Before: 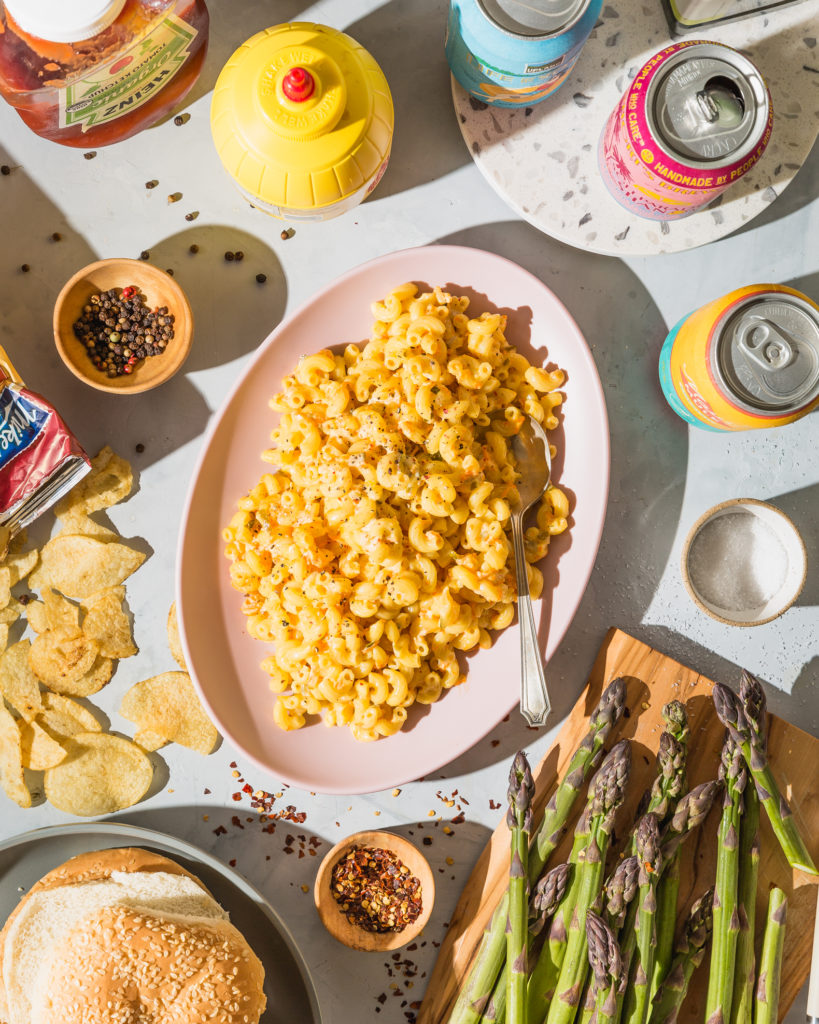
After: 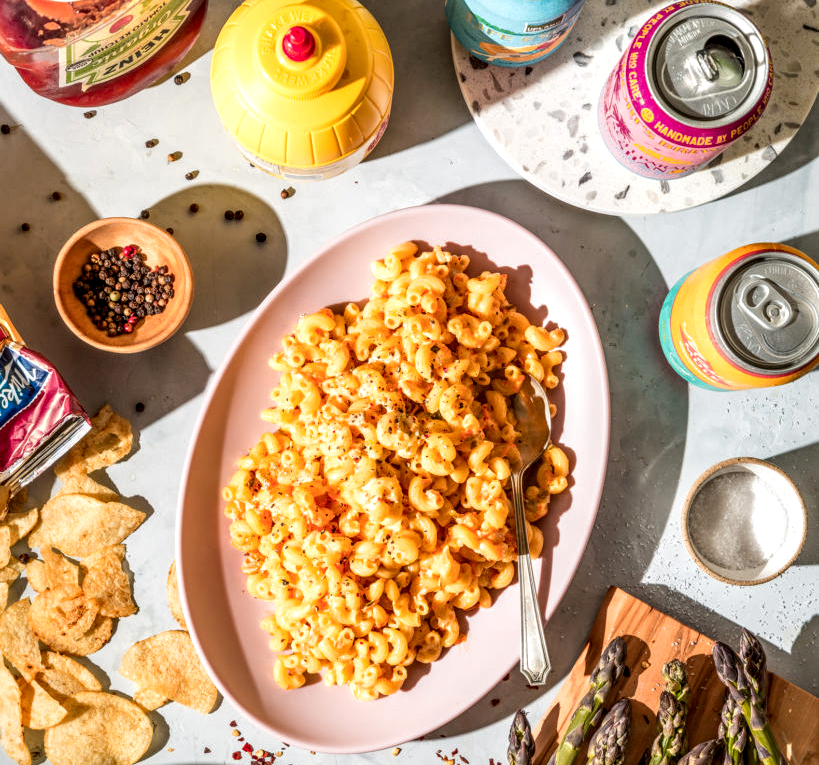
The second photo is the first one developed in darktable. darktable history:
color zones: curves: ch1 [(0.239, 0.552) (0.75, 0.5)]; ch2 [(0.25, 0.462) (0.749, 0.457)]
local contrast: highlights 77%, shadows 56%, detail 175%, midtone range 0.428
crop: top 4.082%, bottom 21.117%
